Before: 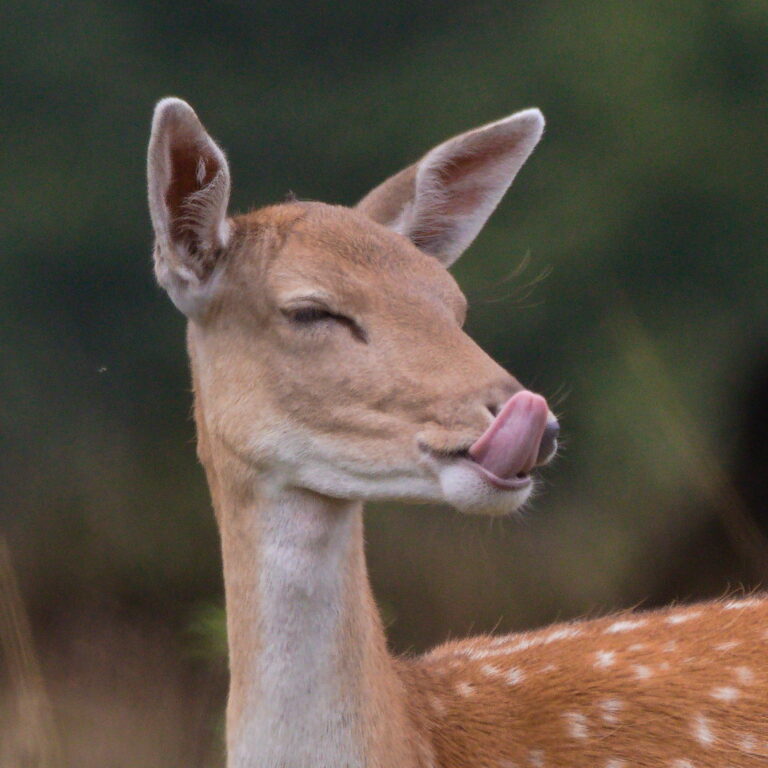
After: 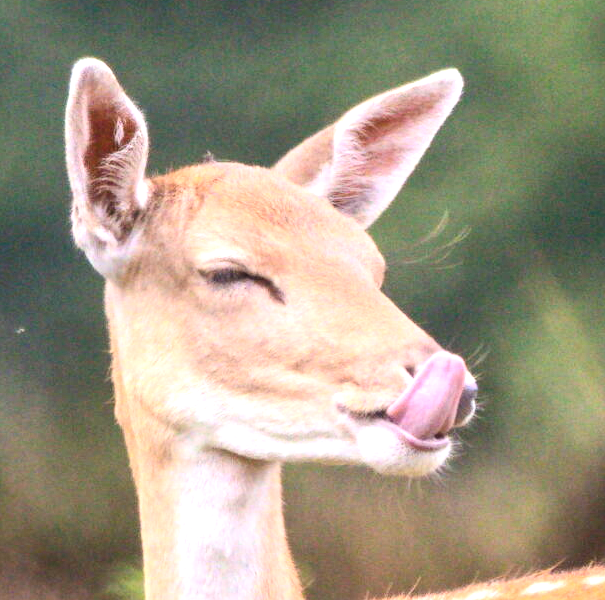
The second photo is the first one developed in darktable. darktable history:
exposure: black level correction 0, exposure 1.45 EV, compensate exposure bias true, compensate highlight preservation false
local contrast: on, module defaults
crop and rotate: left 10.77%, top 5.1%, right 10.41%, bottom 16.76%
contrast brightness saturation: contrast 0.2, brightness 0.16, saturation 0.22
